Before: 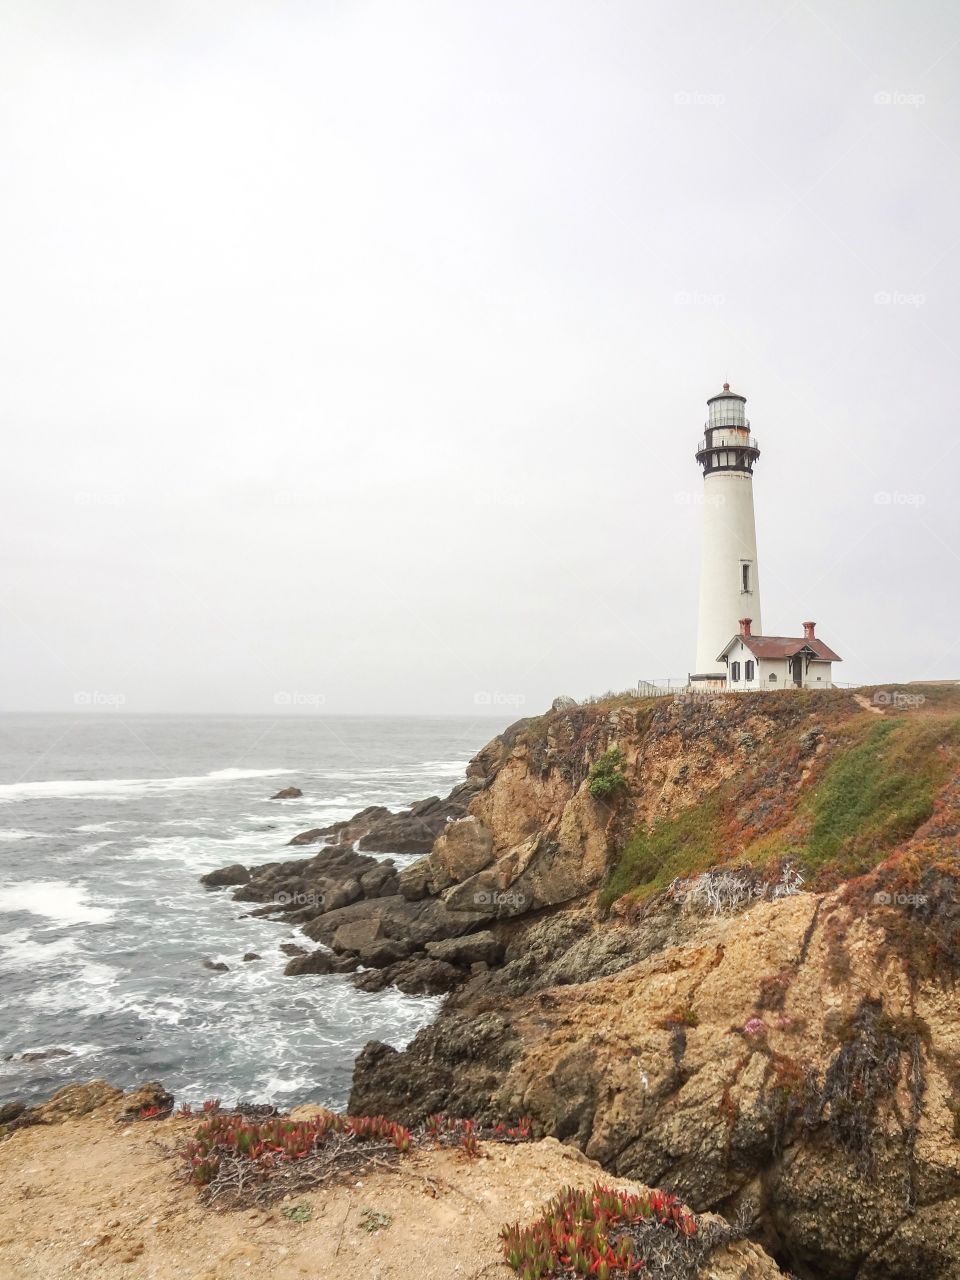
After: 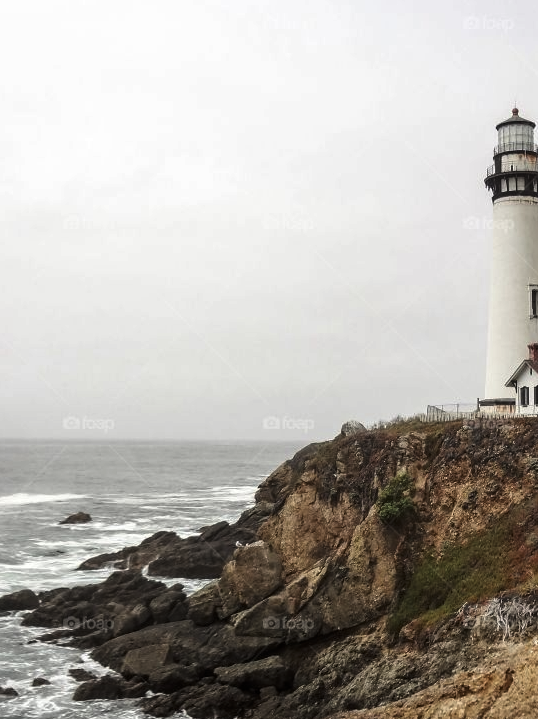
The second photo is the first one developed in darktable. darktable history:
levels: levels [0, 0.618, 1]
crop and rotate: left 22.058%, top 21.539%, right 21.826%, bottom 22.256%
